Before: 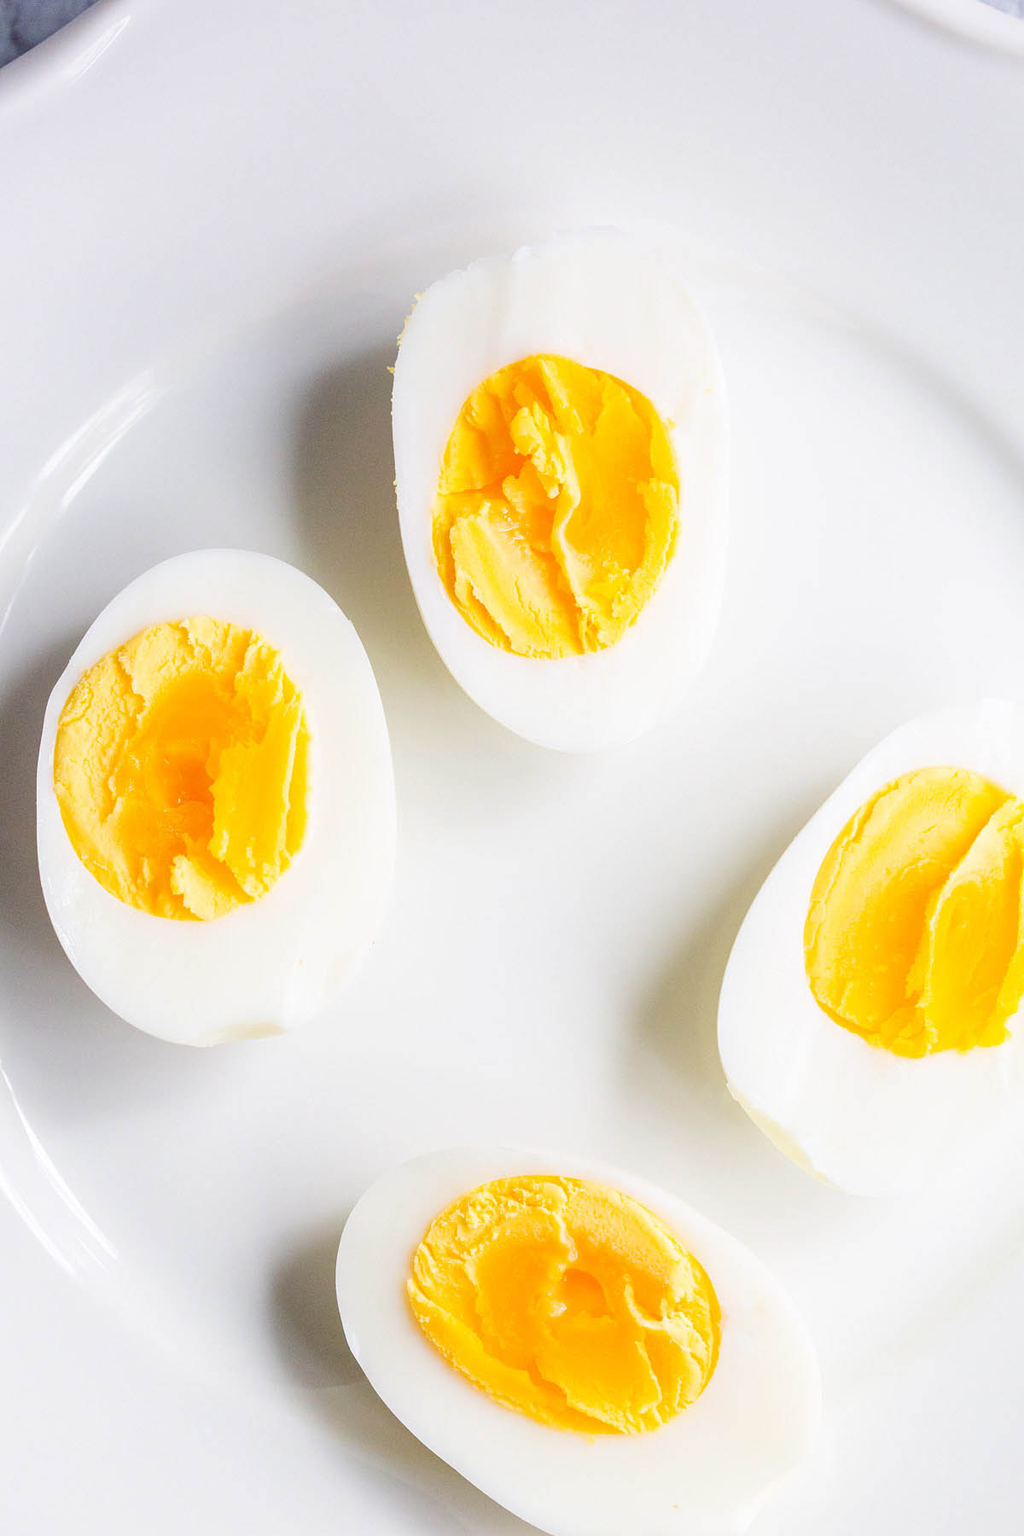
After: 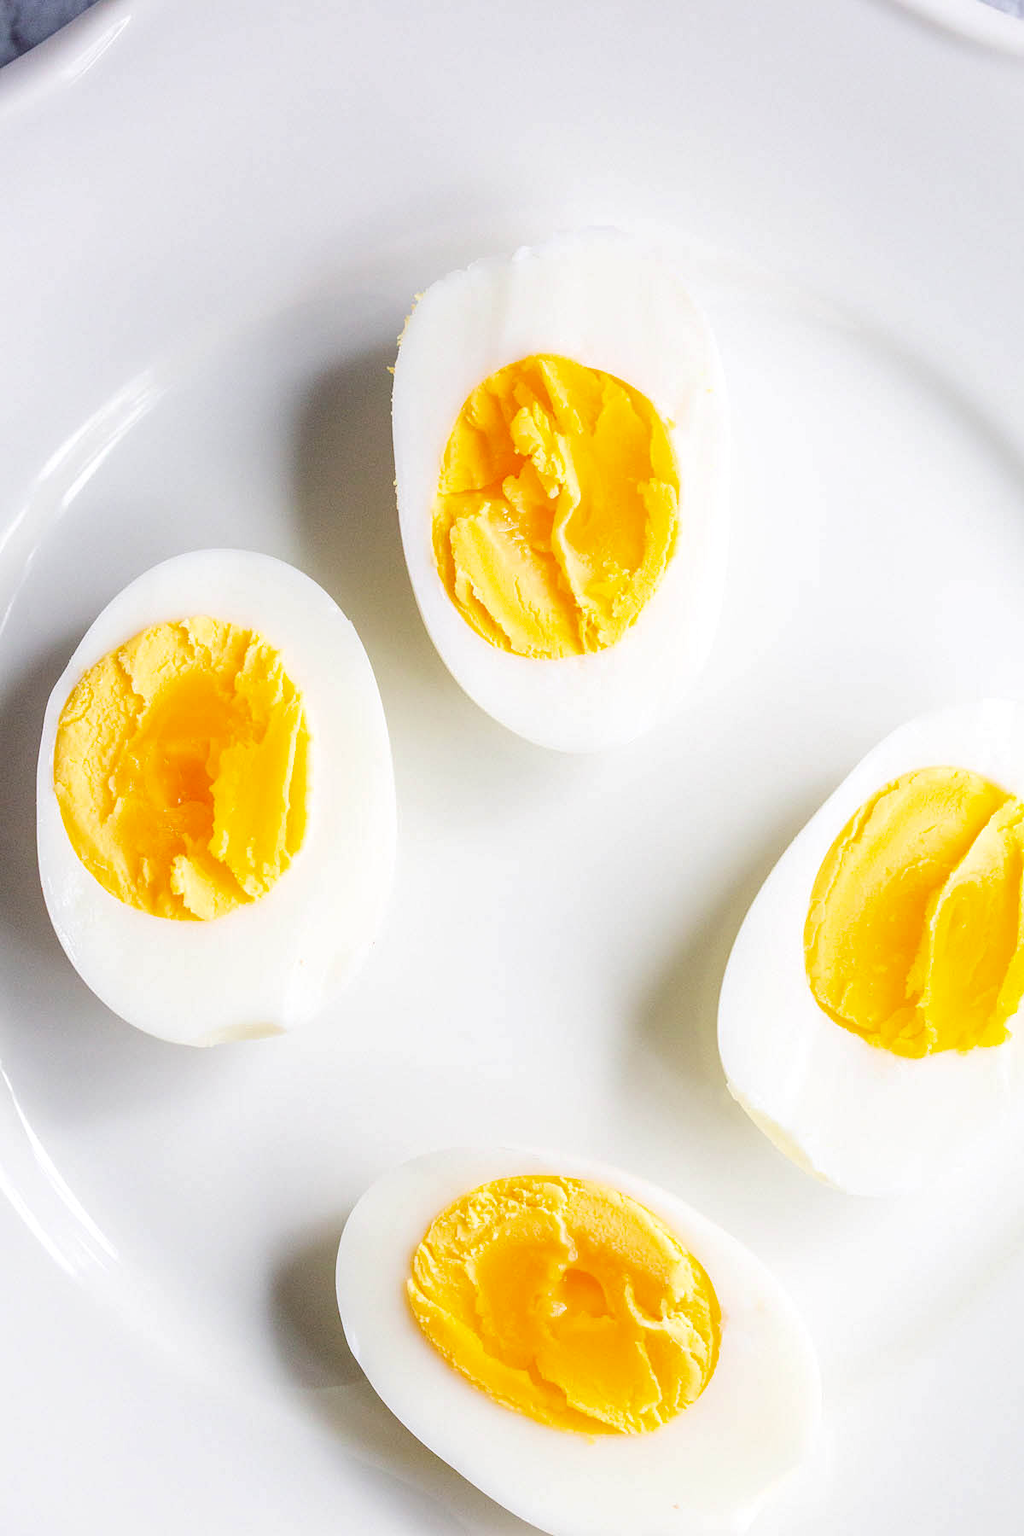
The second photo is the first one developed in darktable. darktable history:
color balance rgb: perceptual saturation grading › global saturation 0.653%, global vibrance 14.55%
local contrast: on, module defaults
